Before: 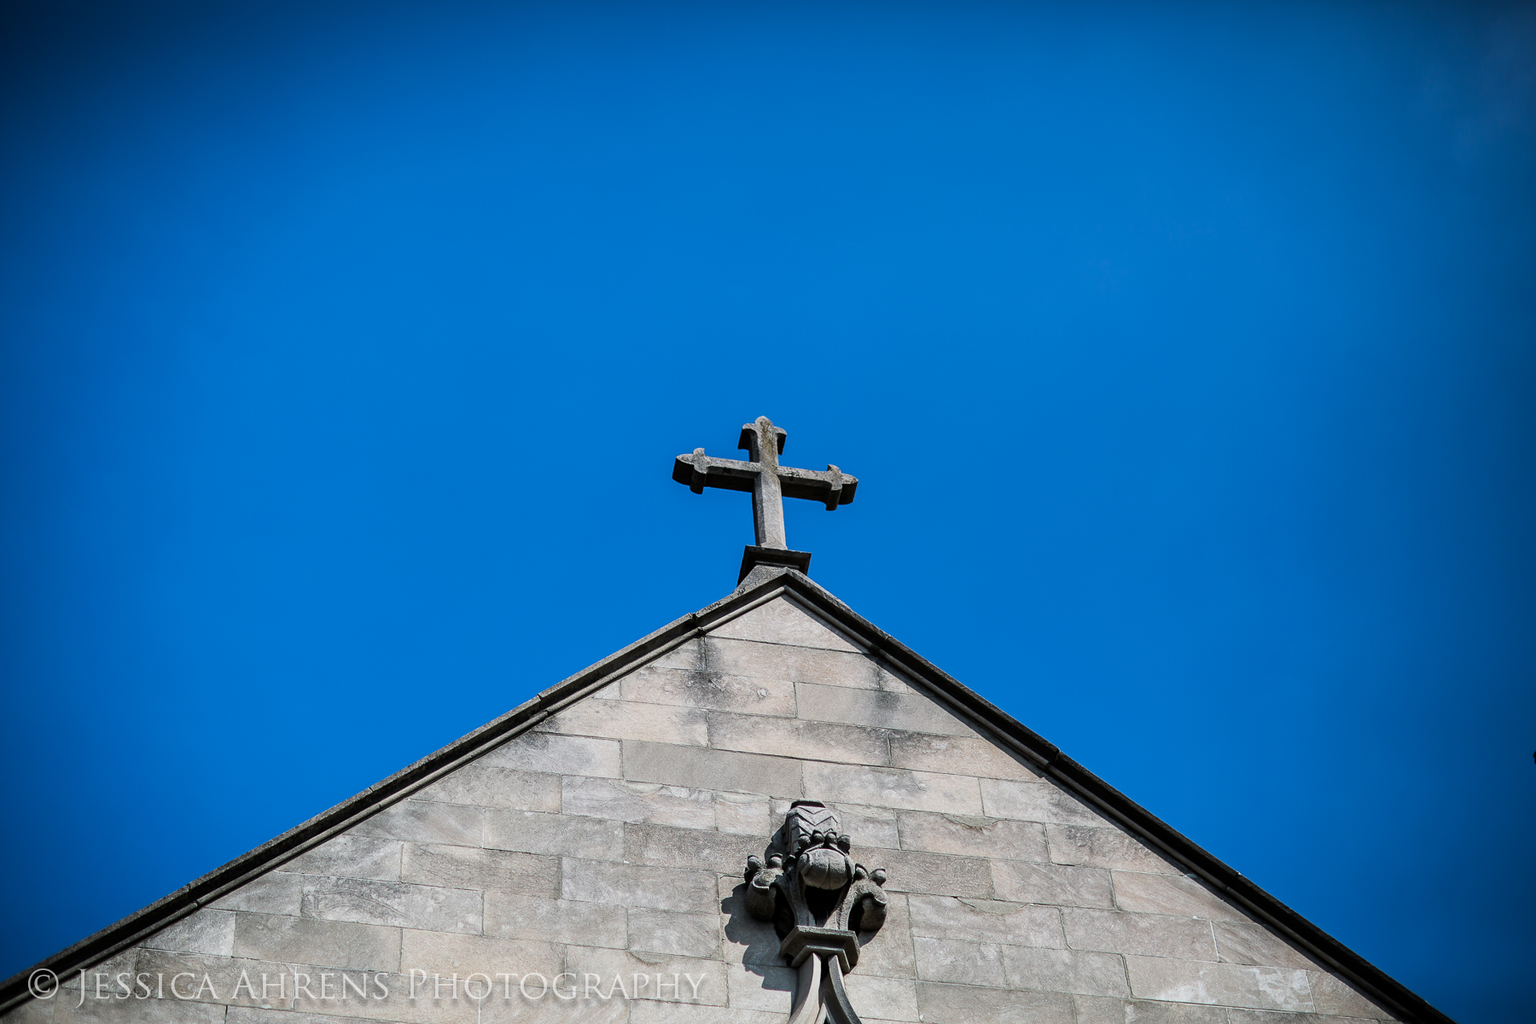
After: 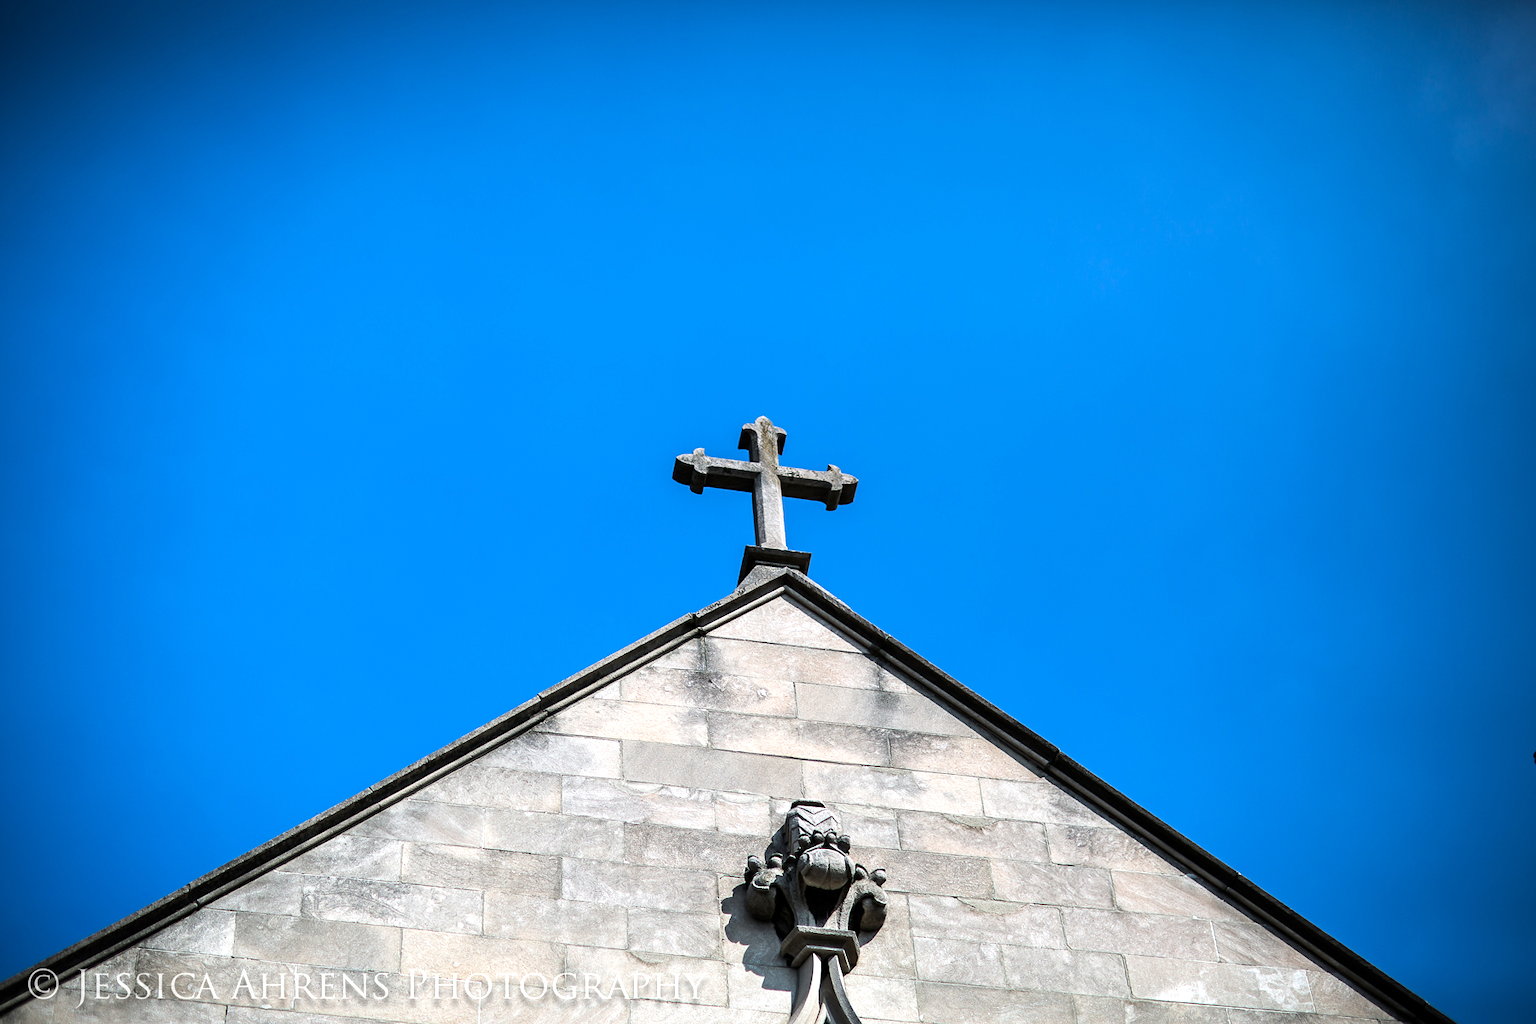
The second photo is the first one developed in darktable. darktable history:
exposure: exposure 0.7 EV, compensate highlight preservation false
